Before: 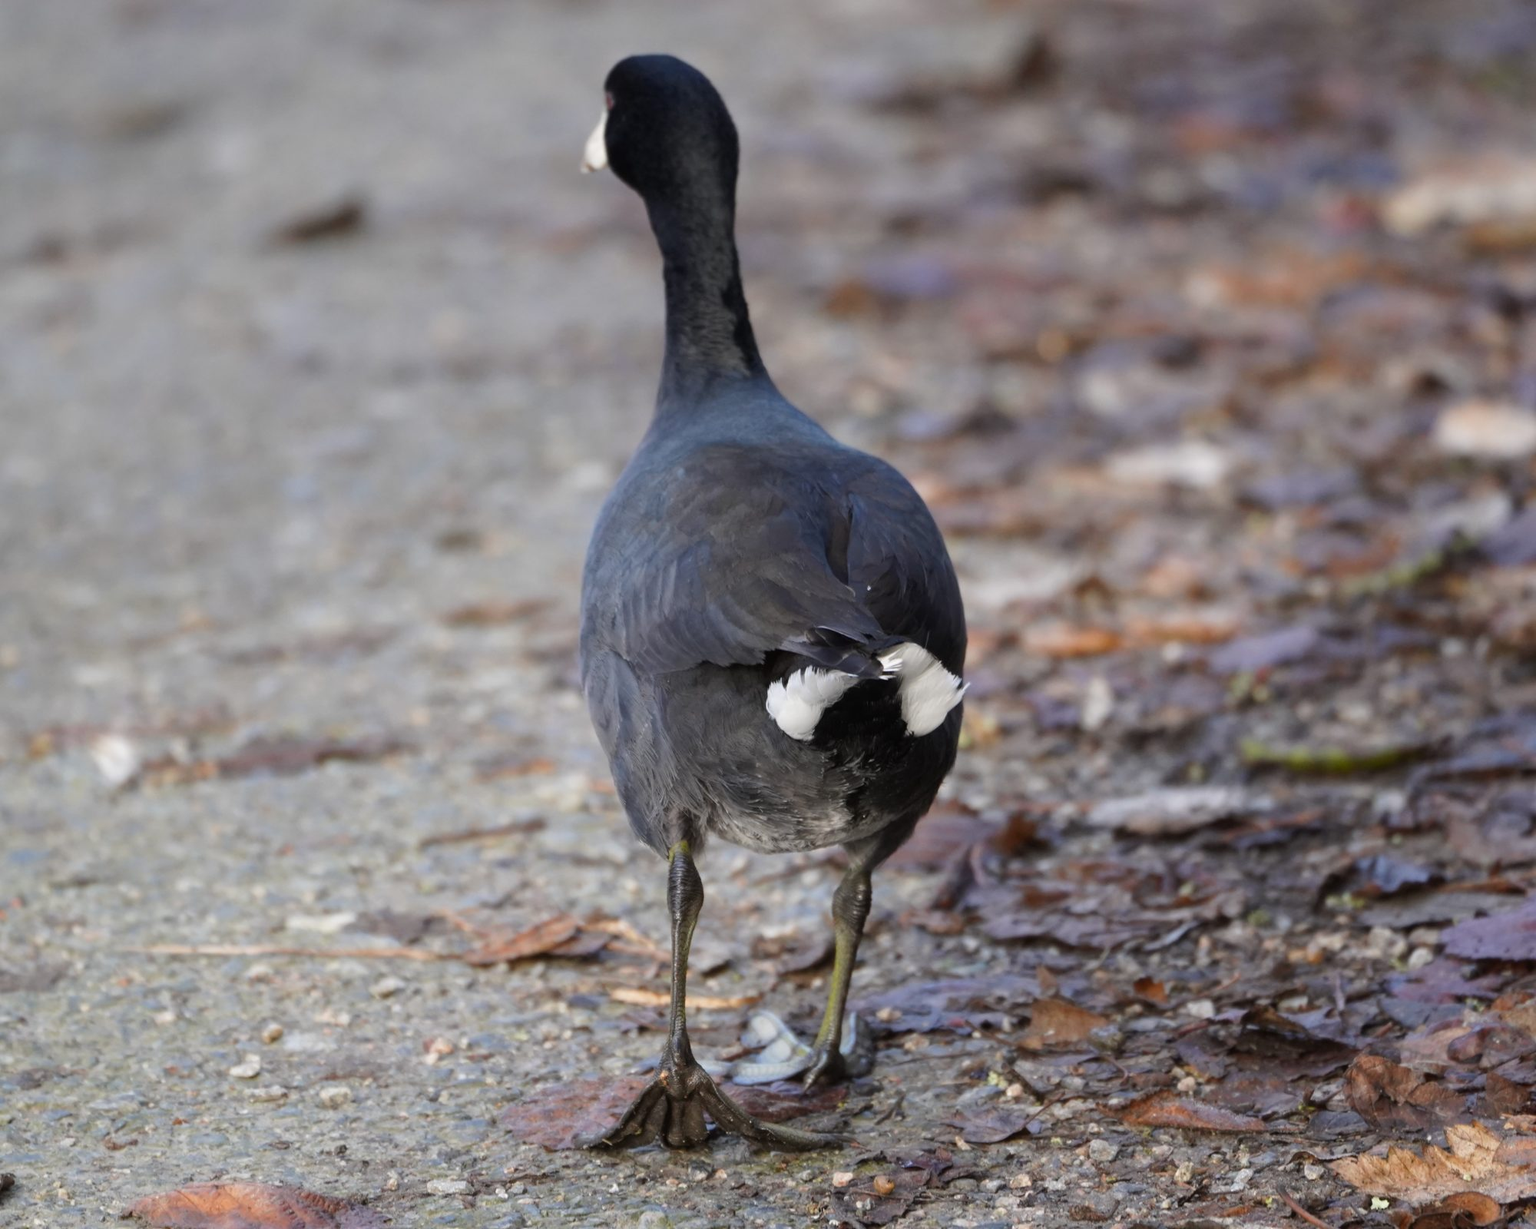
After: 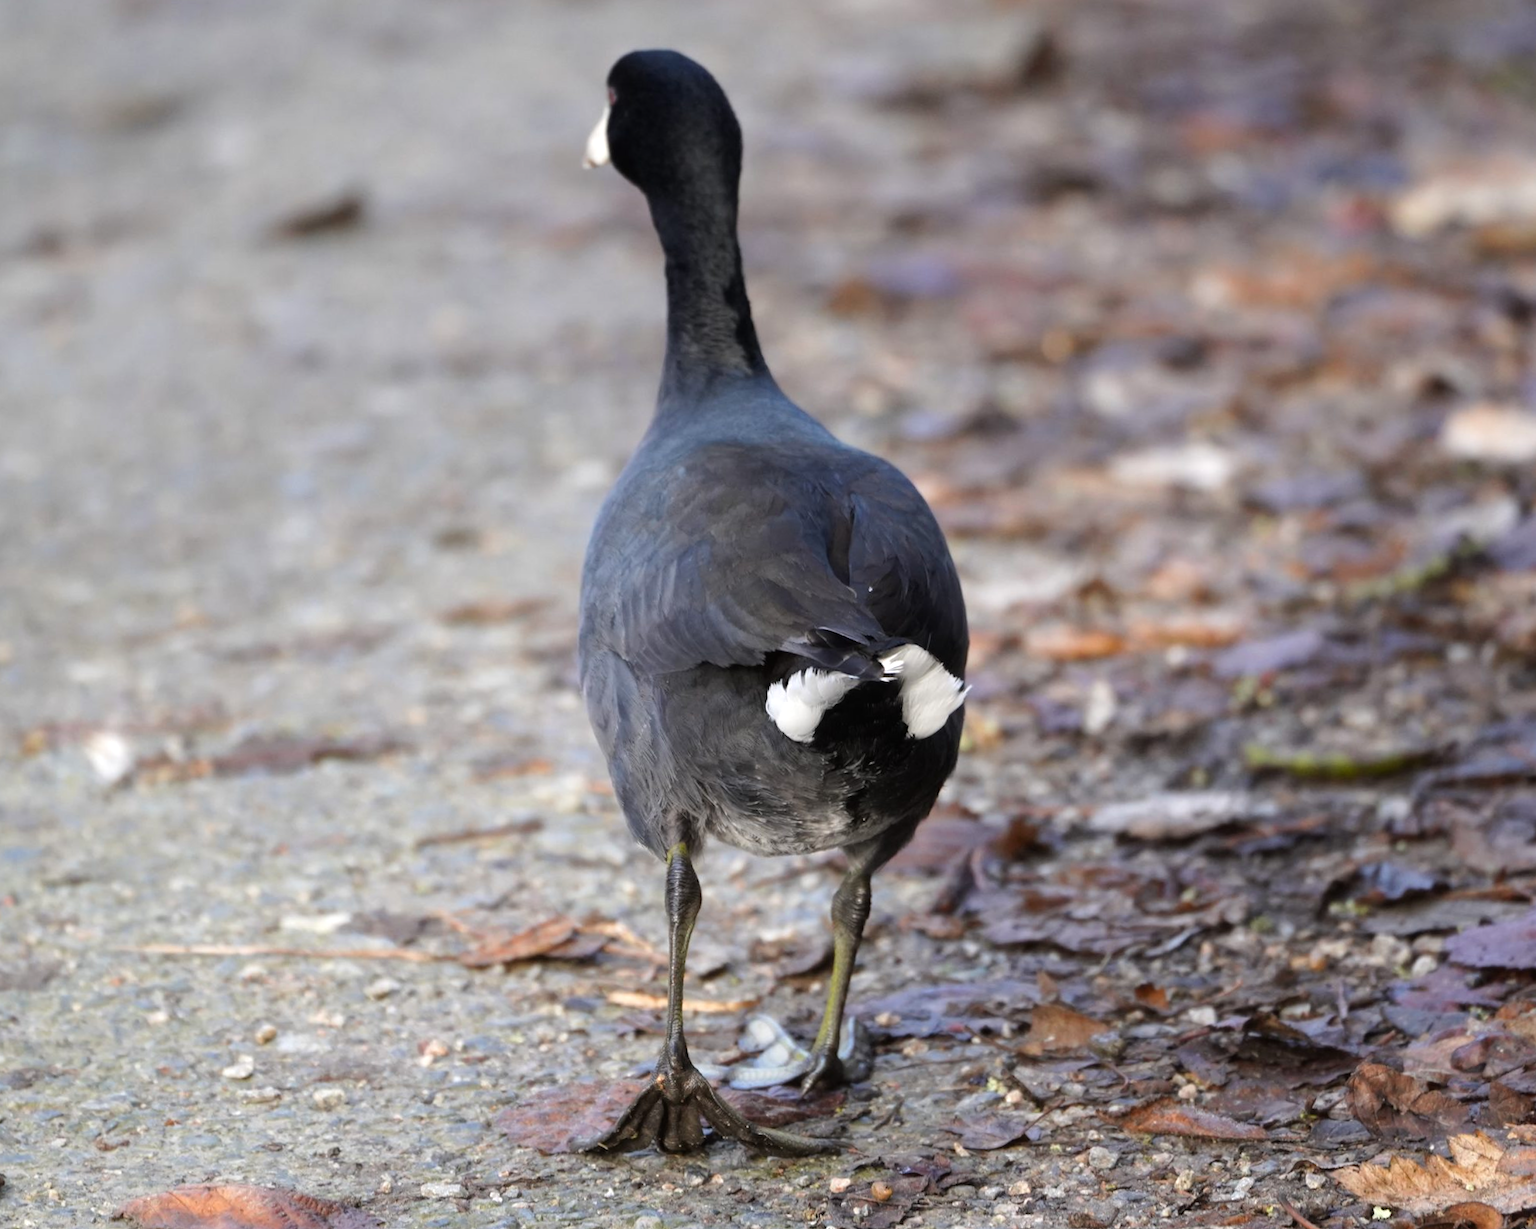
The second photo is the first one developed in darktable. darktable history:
tone equalizer: -8 EV -0.444 EV, -7 EV -0.397 EV, -6 EV -0.305 EV, -5 EV -0.229 EV, -3 EV 0.21 EV, -2 EV 0.358 EV, -1 EV 0.365 EV, +0 EV 0.425 EV, mask exposure compensation -0.487 EV
crop and rotate: angle -0.374°
